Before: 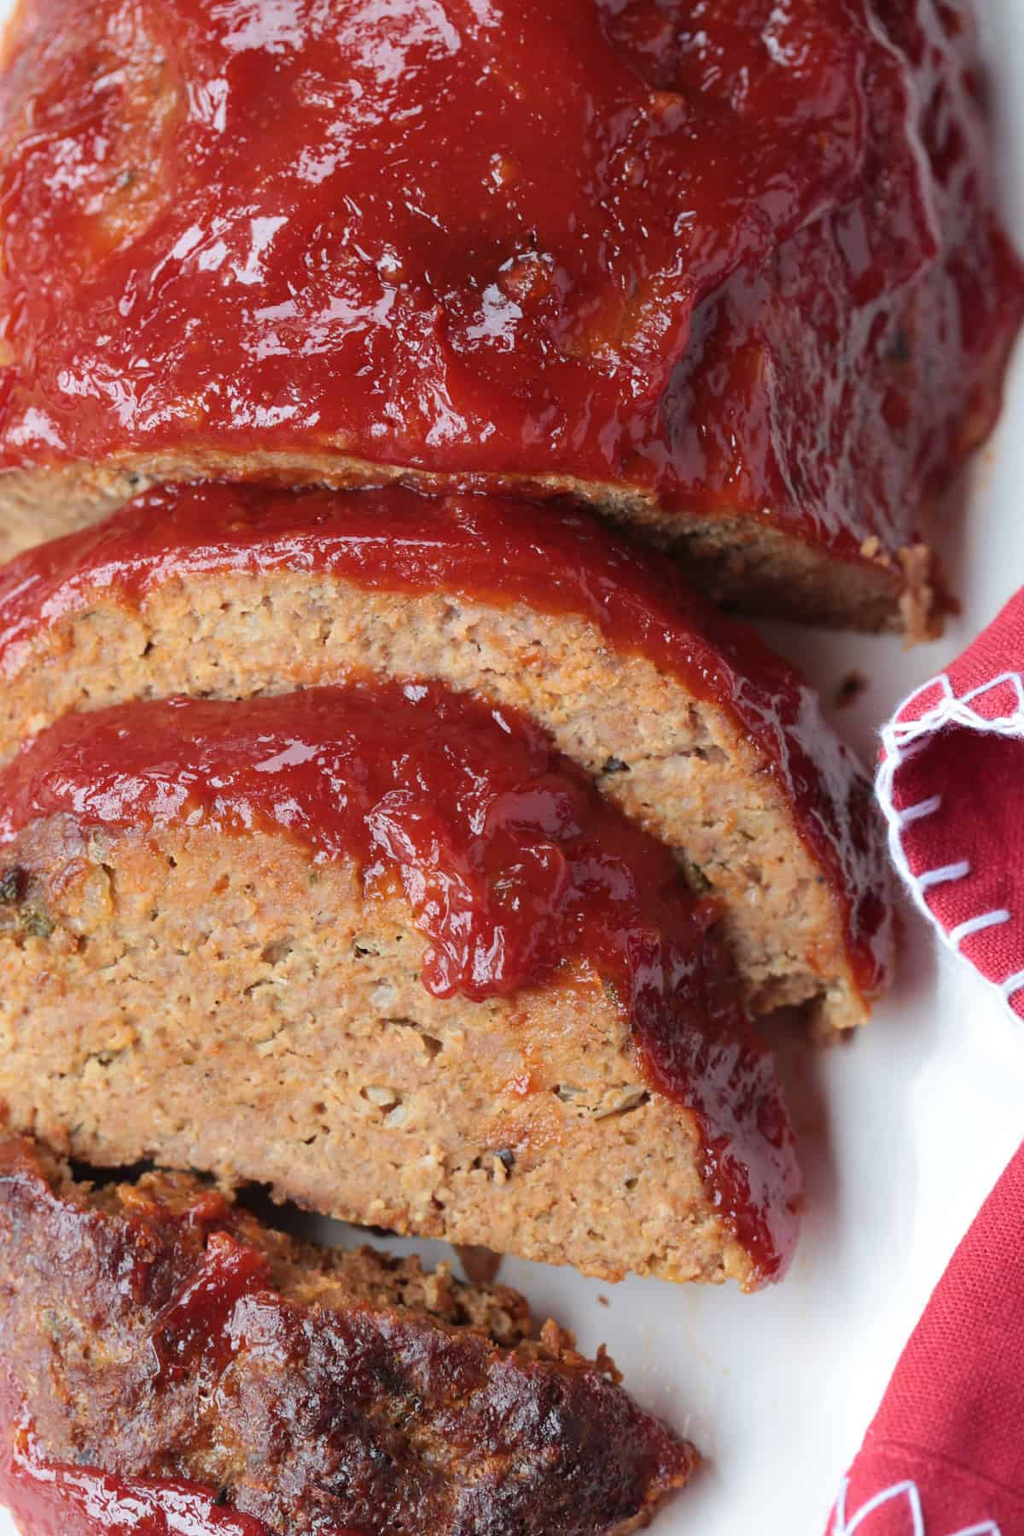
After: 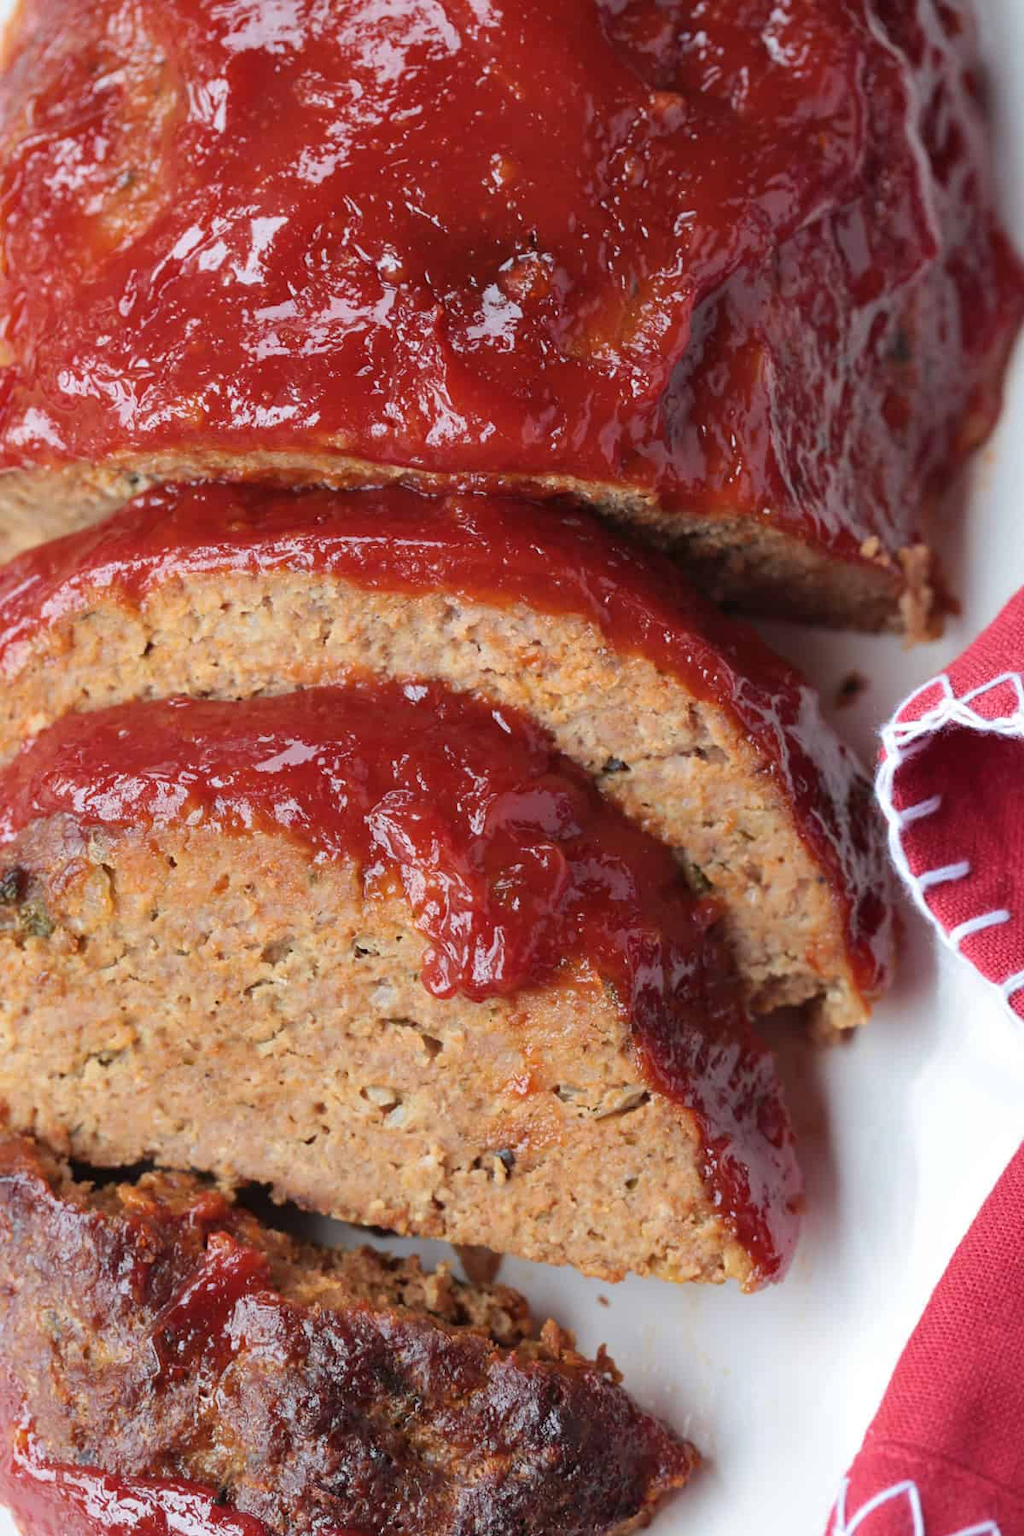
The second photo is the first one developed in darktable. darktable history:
shadows and highlights: shadows 32.02, highlights -32.39, soften with gaussian
